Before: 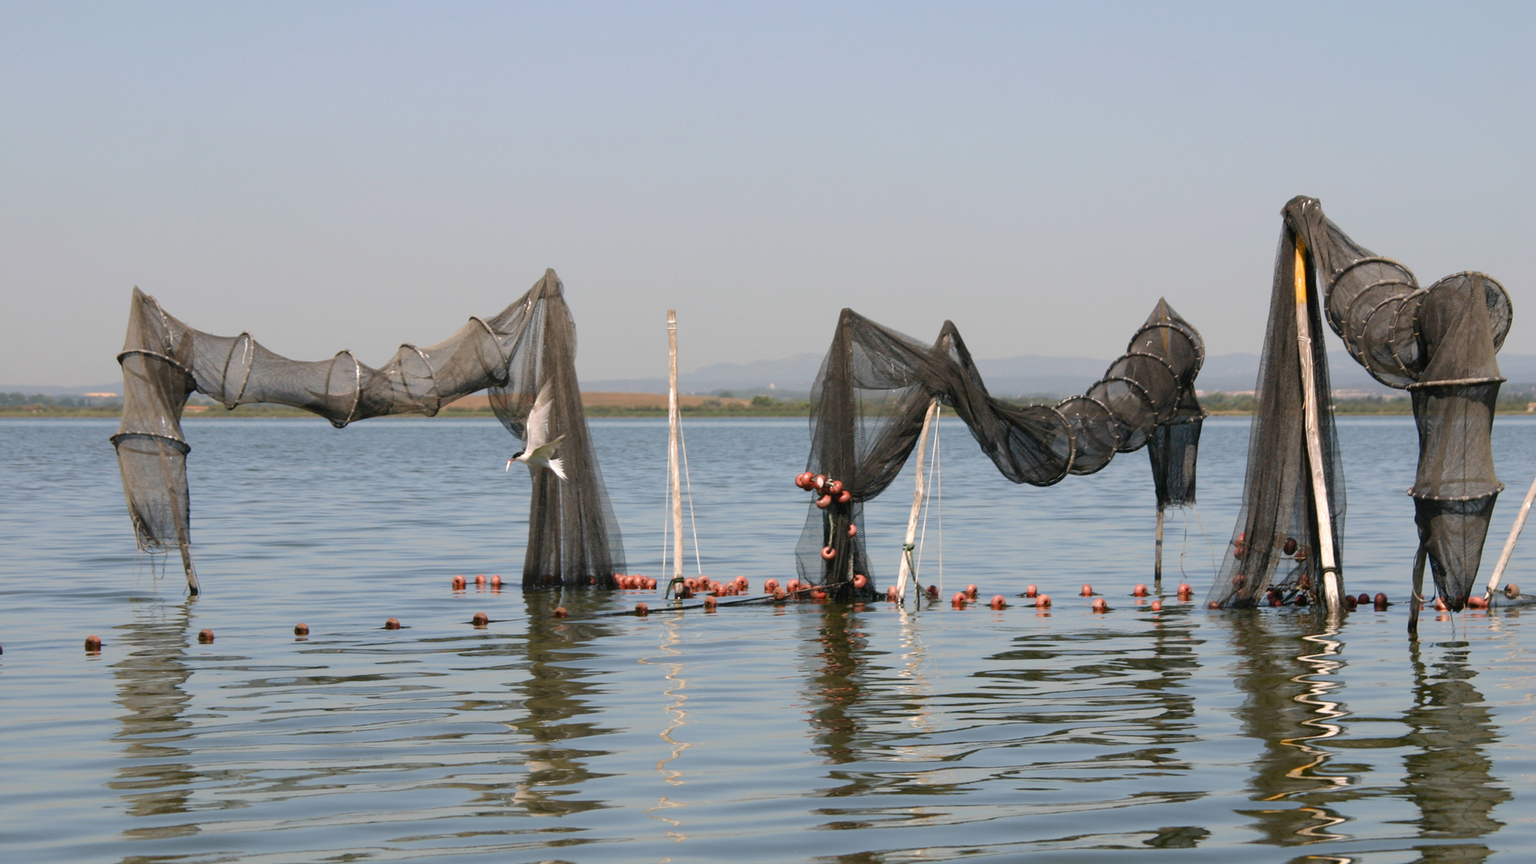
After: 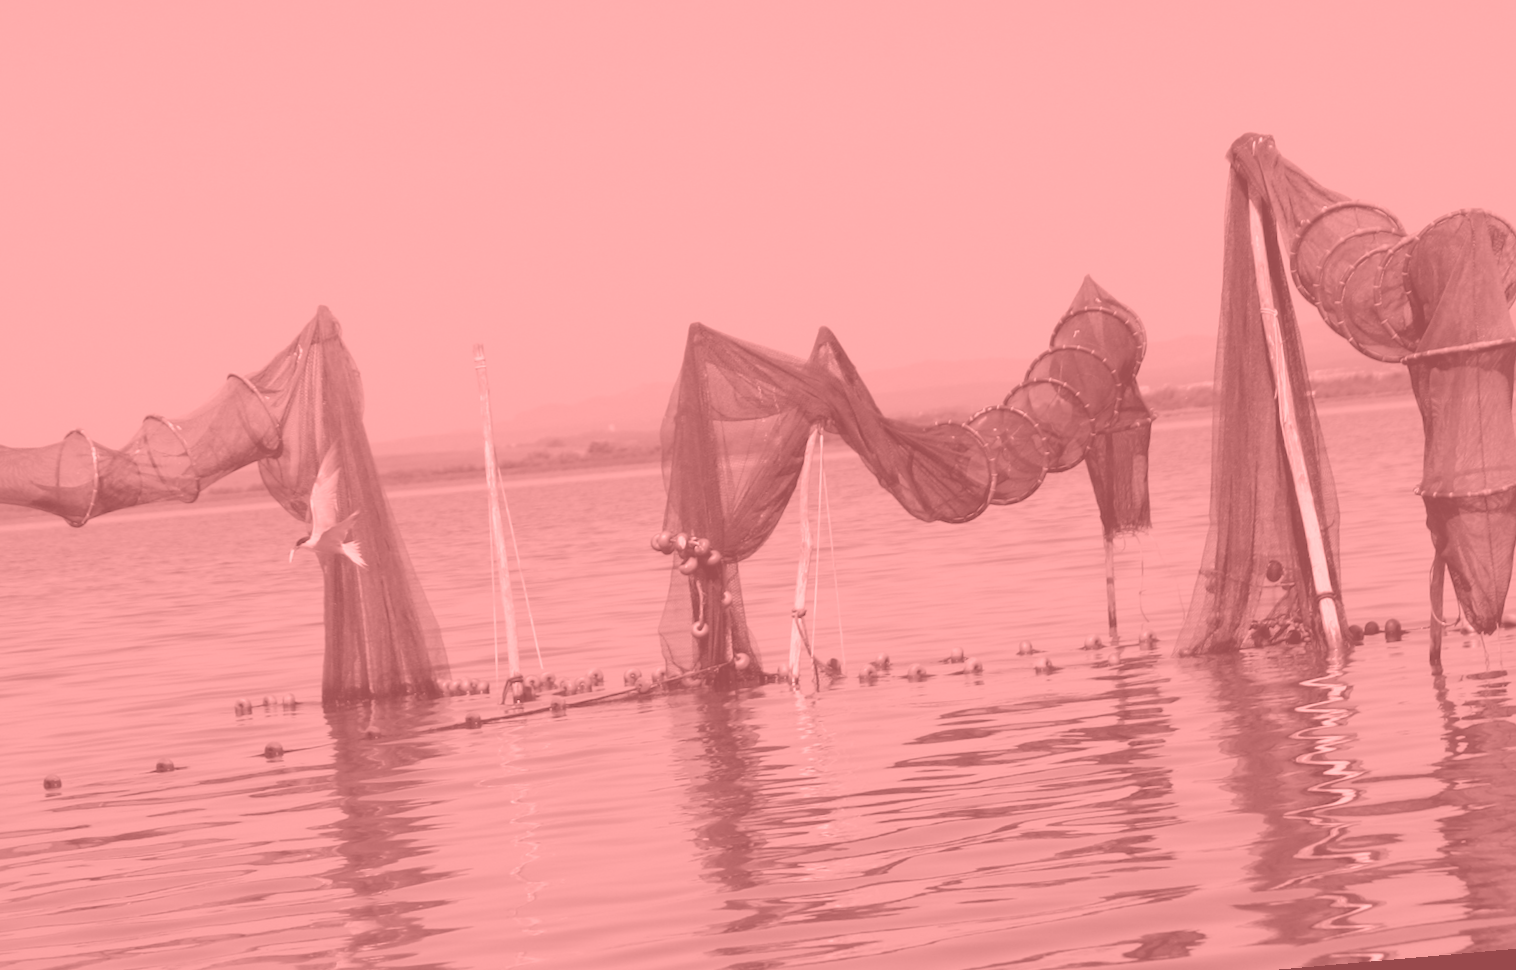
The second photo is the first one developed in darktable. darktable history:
vibrance: on, module defaults
crop: left 16.145%
colorize: saturation 51%, source mix 50.67%, lightness 50.67%
rotate and perspective: rotation -5°, crop left 0.05, crop right 0.952, crop top 0.11, crop bottom 0.89
